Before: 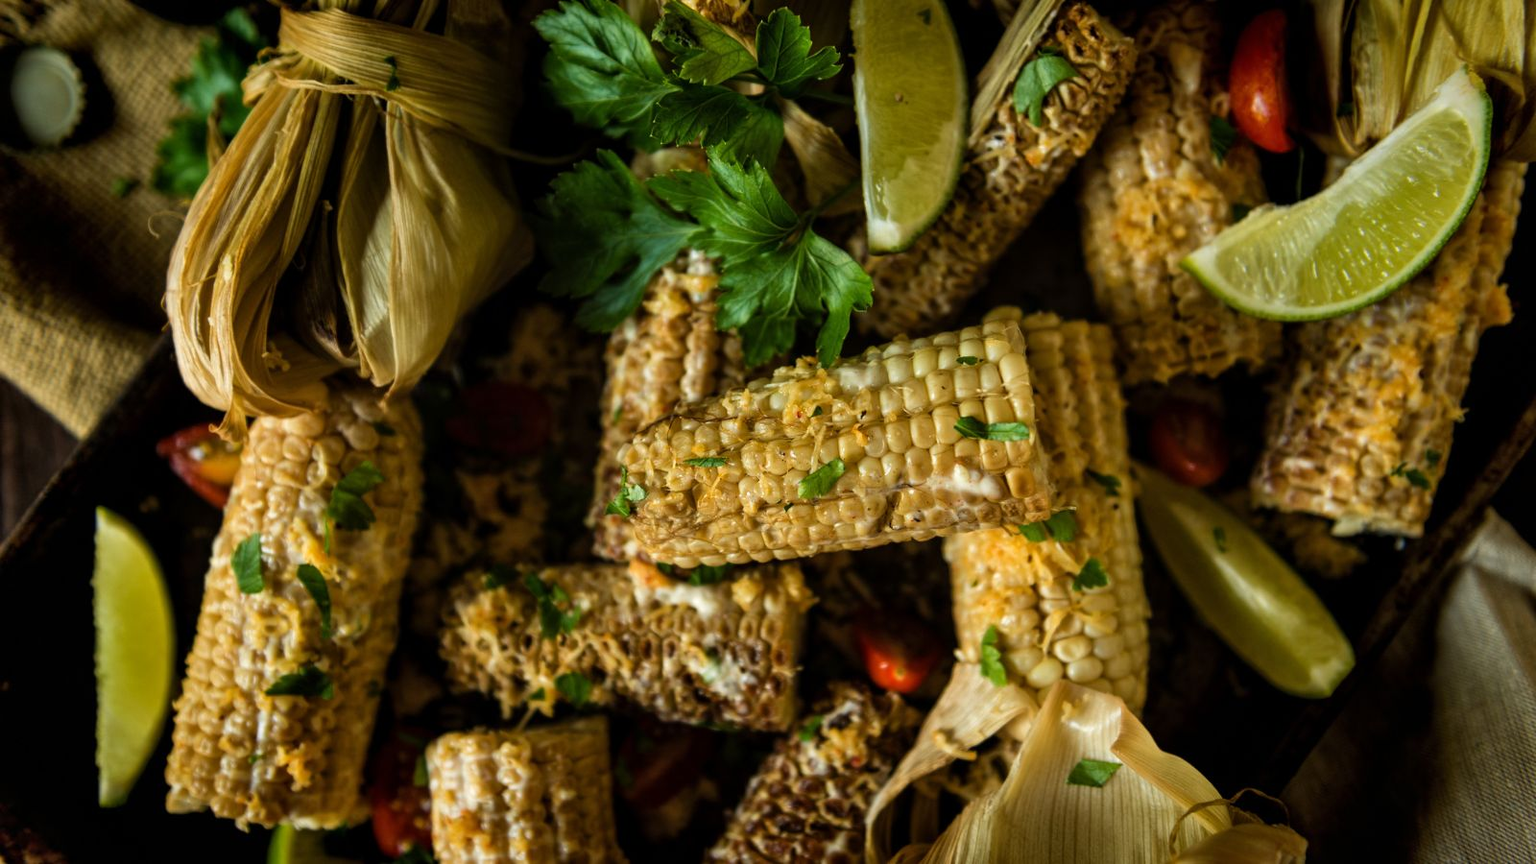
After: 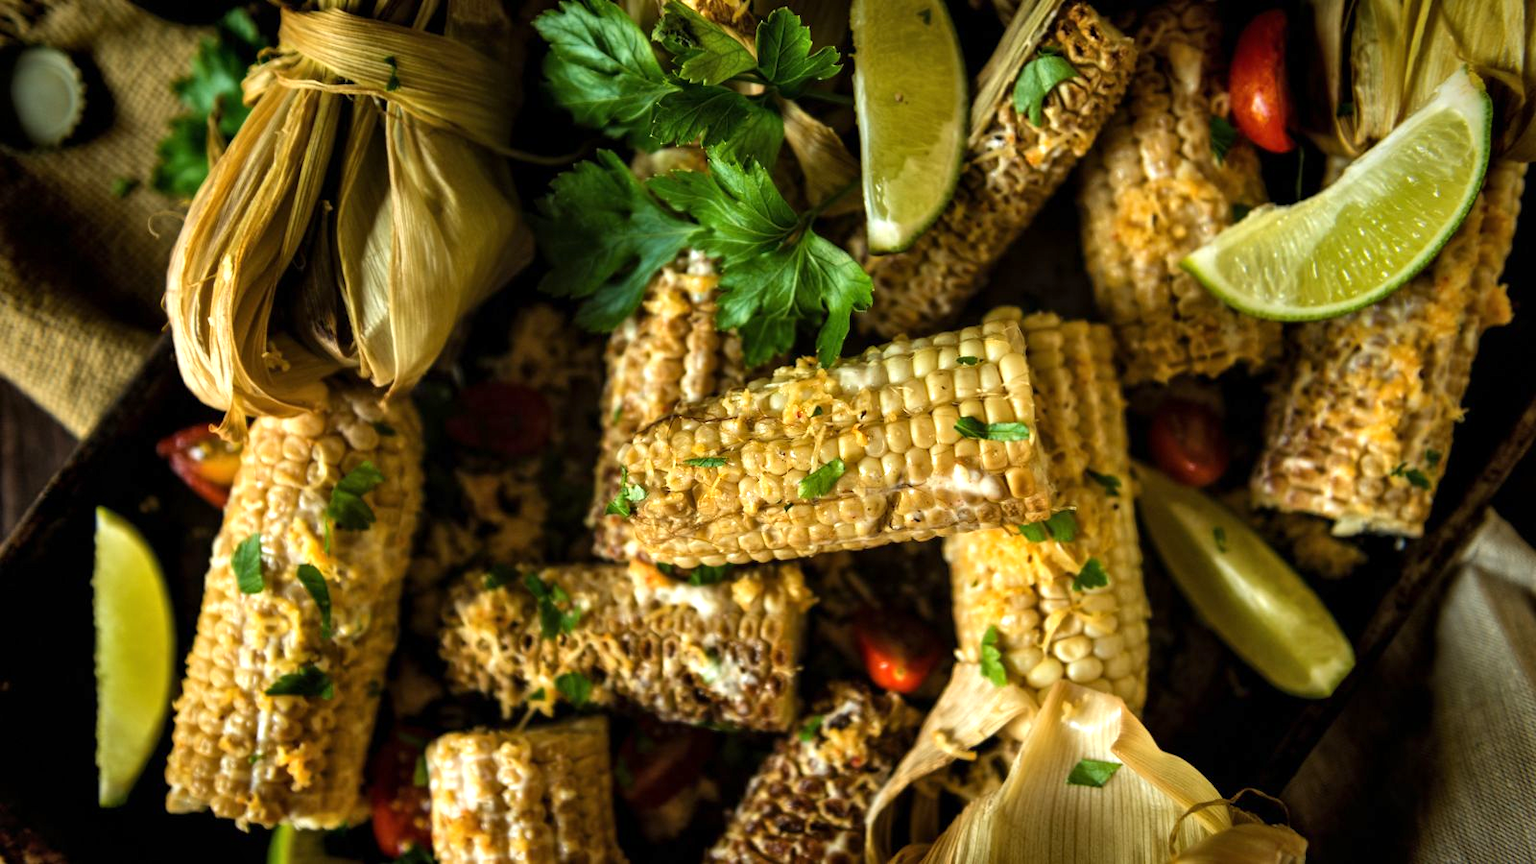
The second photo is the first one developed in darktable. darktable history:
vignetting: saturation 0, unbound false
exposure: exposure 0.636 EV, compensate highlight preservation false
shadows and highlights: shadows 20.91, highlights -82.73, soften with gaussian
